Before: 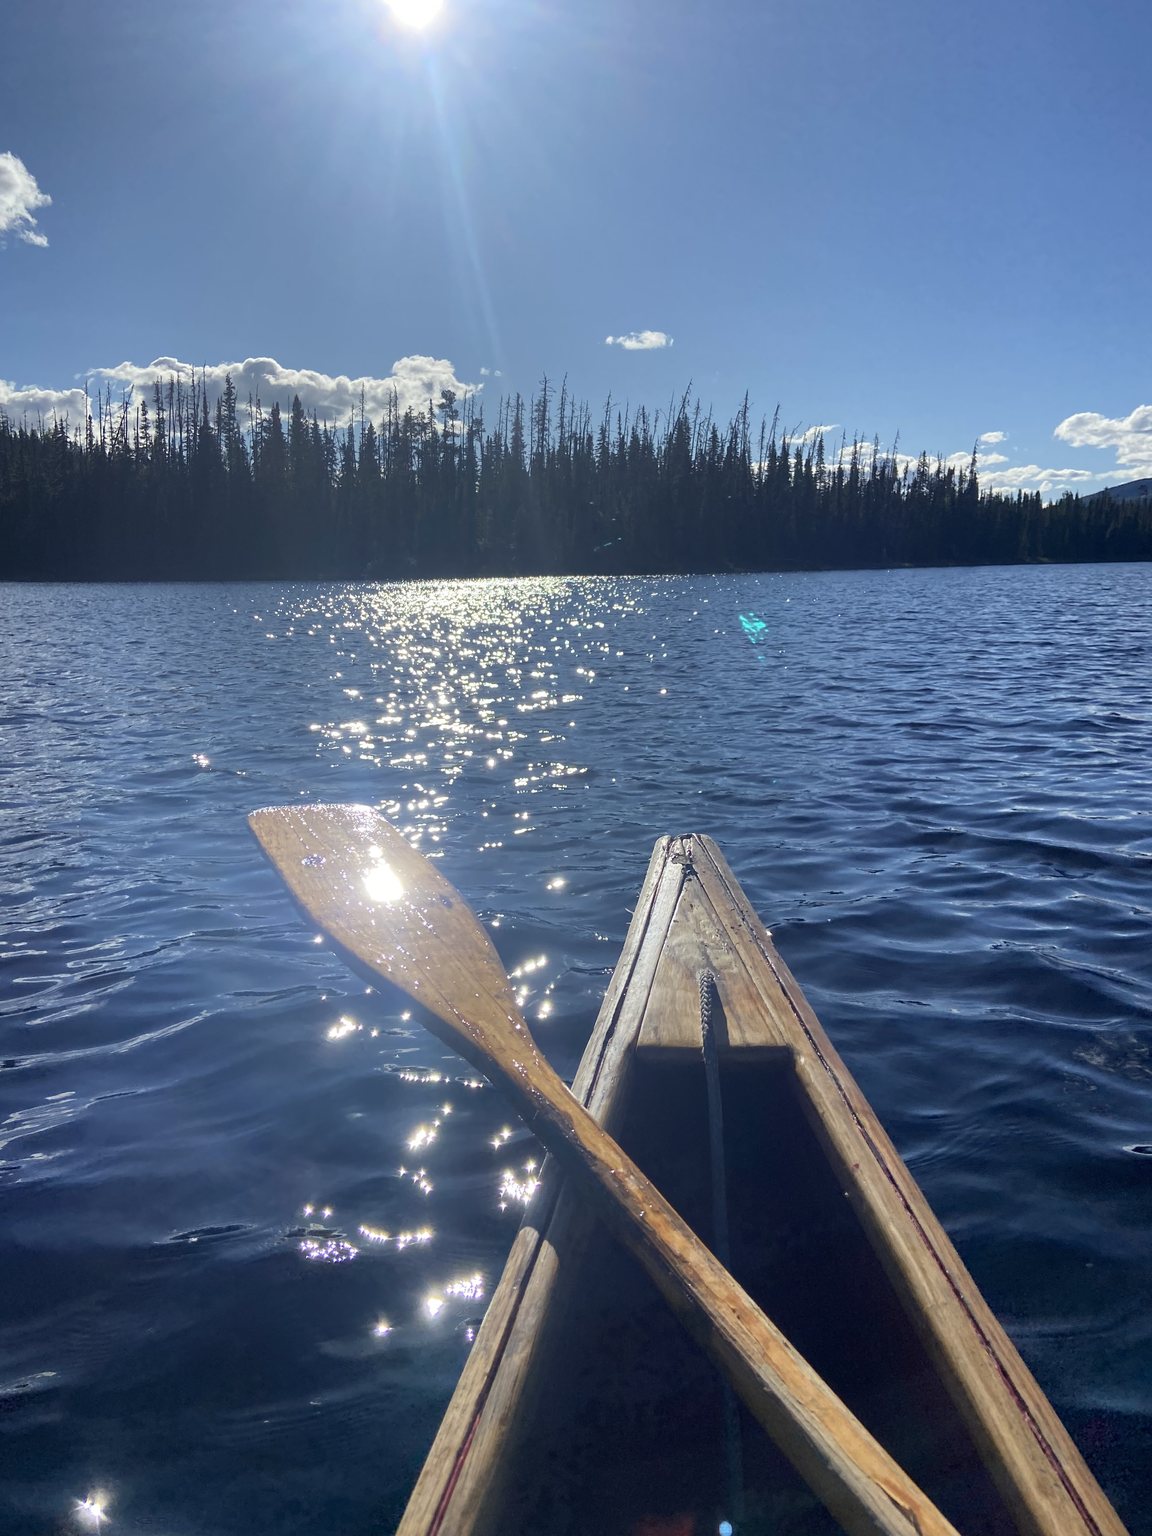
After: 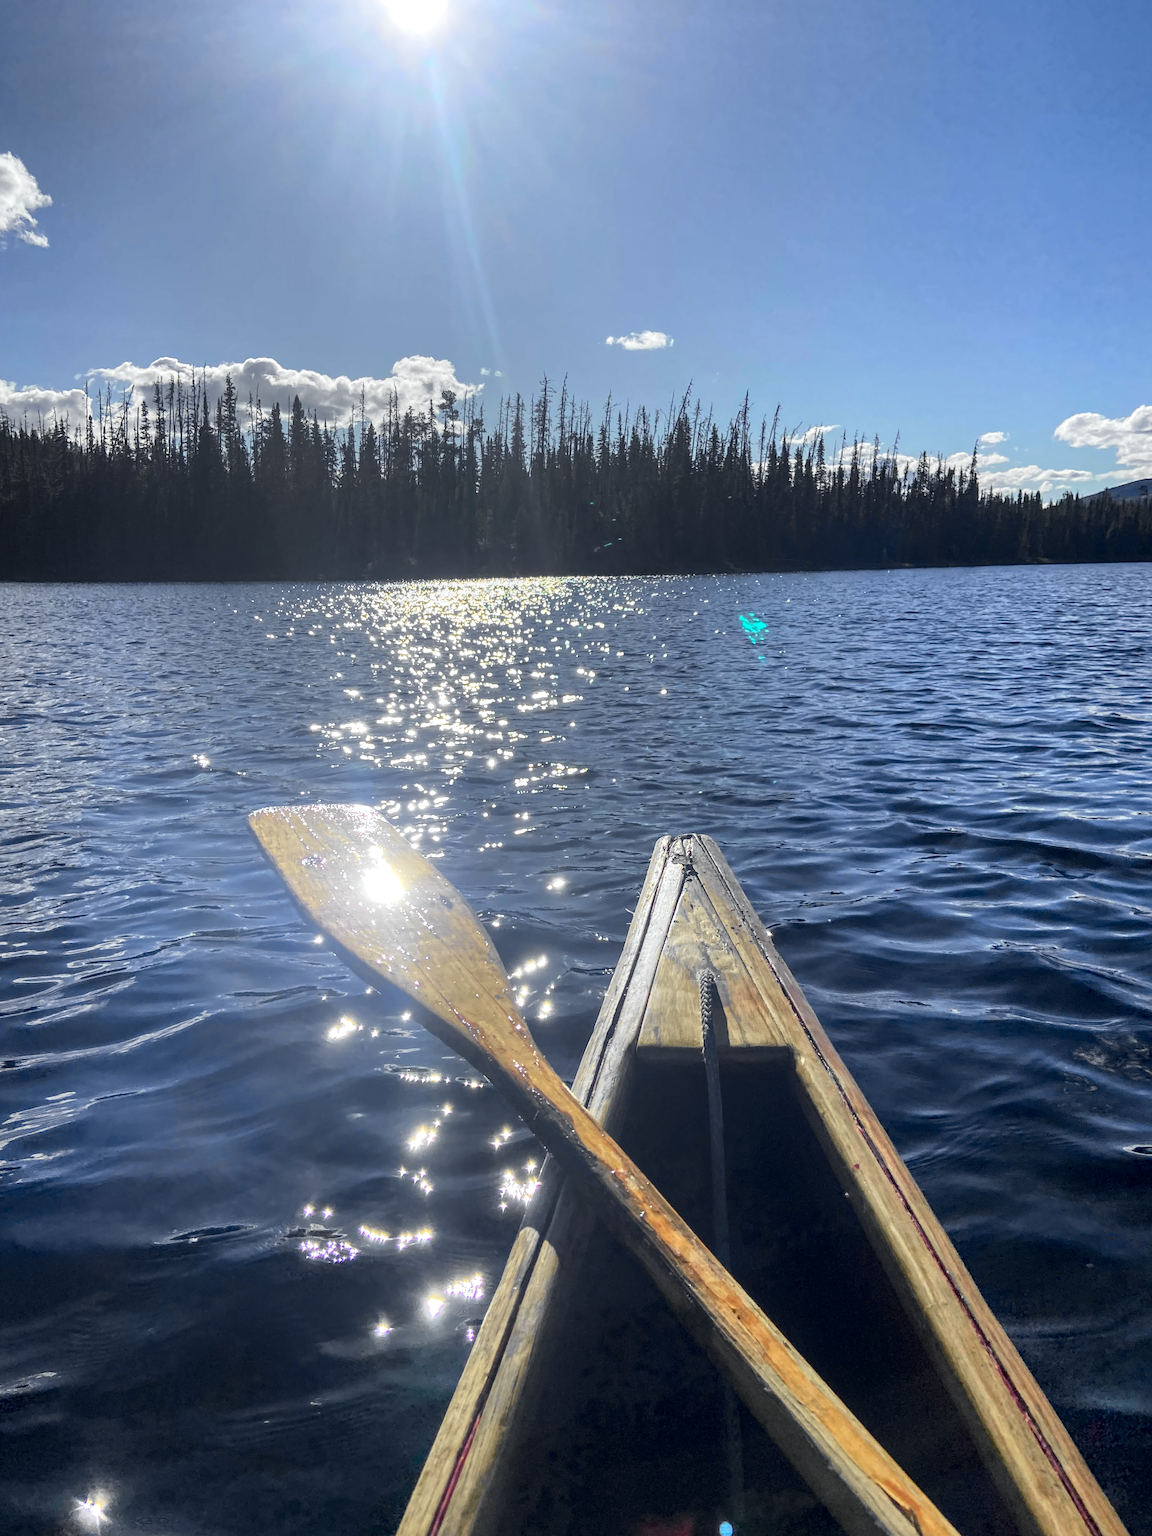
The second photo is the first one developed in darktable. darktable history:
local contrast: detail 130%
tone curve: curves: ch0 [(0, 0) (0.071, 0.058) (0.266, 0.268) (0.498, 0.542) (0.766, 0.807) (1, 0.983)]; ch1 [(0, 0) (0.346, 0.307) (0.408, 0.387) (0.463, 0.465) (0.482, 0.493) (0.502, 0.499) (0.517, 0.502) (0.55, 0.548) (0.597, 0.61) (0.651, 0.698) (1, 1)]; ch2 [(0, 0) (0.346, 0.34) (0.434, 0.46) (0.485, 0.494) (0.5, 0.498) (0.517, 0.506) (0.526, 0.539) (0.583, 0.603) (0.625, 0.659) (1, 1)], color space Lab, independent channels, preserve colors none
